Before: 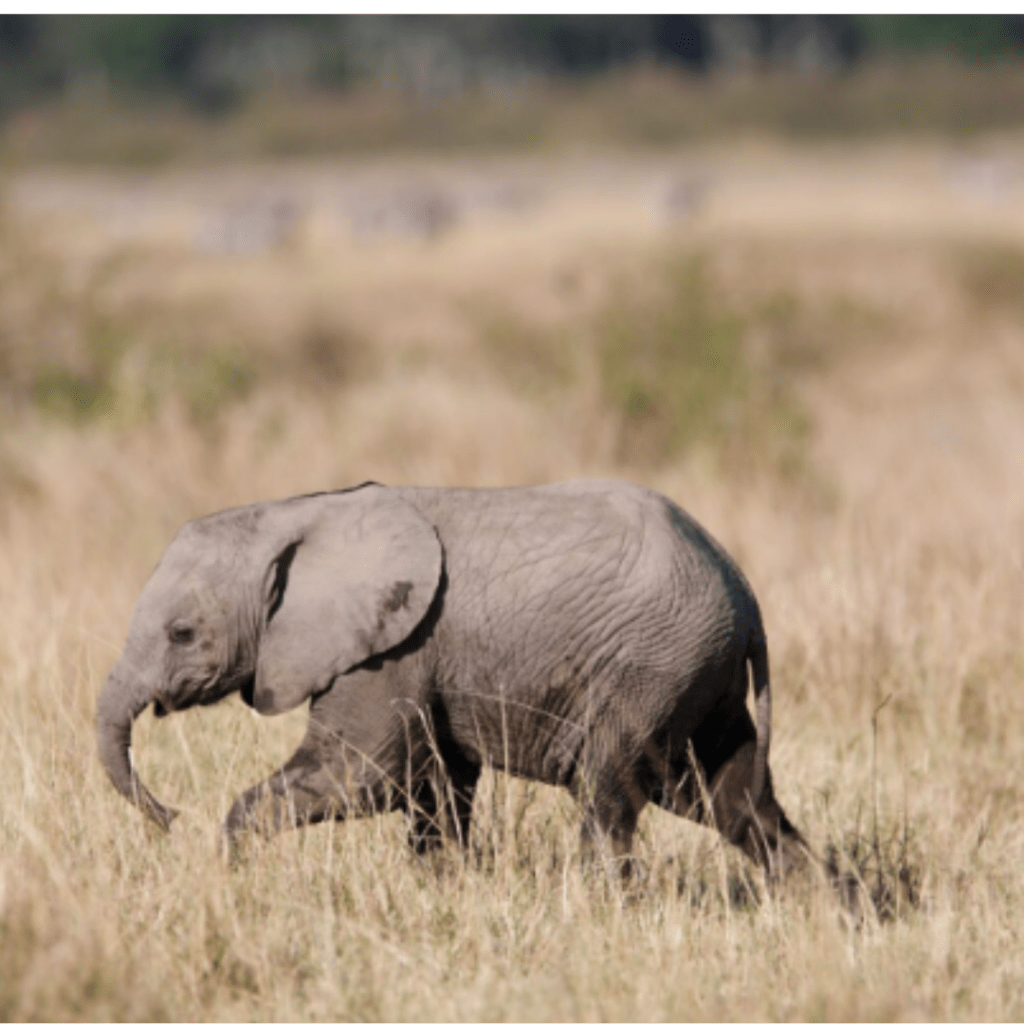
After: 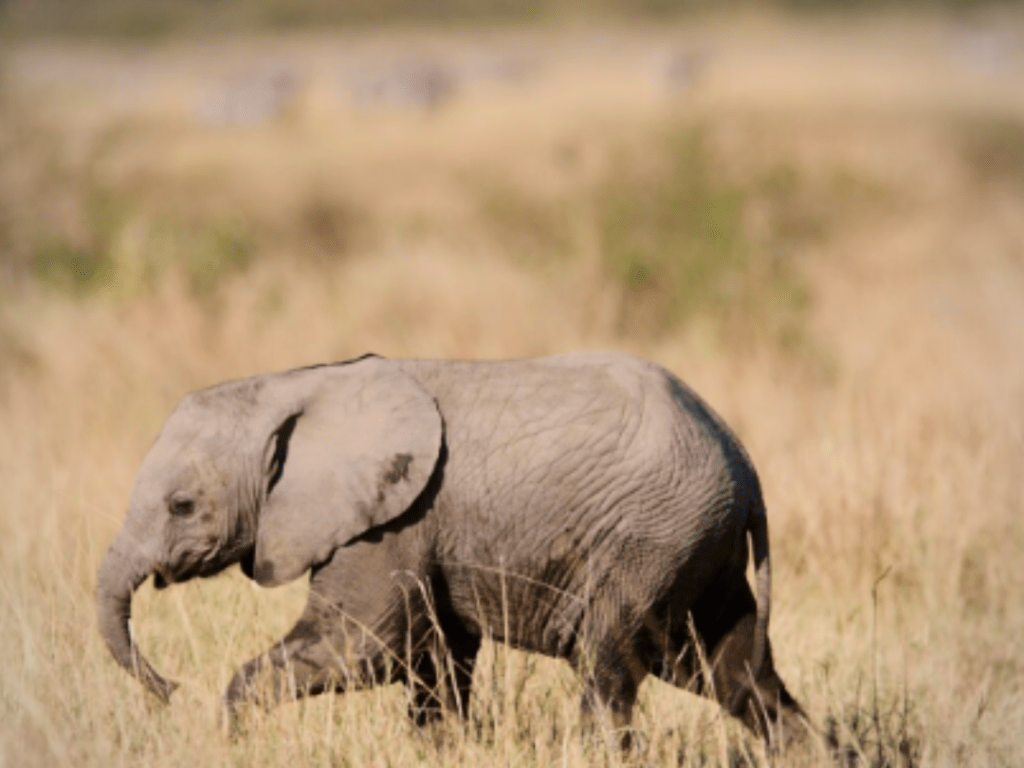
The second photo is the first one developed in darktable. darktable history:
tone curve: curves: ch0 [(0, 0) (0.091, 0.066) (0.184, 0.16) (0.491, 0.519) (0.748, 0.765) (1, 0.919)]; ch1 [(0, 0) (0.179, 0.173) (0.322, 0.32) (0.424, 0.424) (0.502, 0.504) (0.56, 0.575) (0.631, 0.675) (0.777, 0.806) (1, 1)]; ch2 [(0, 0) (0.434, 0.447) (0.497, 0.498) (0.539, 0.566) (0.676, 0.691) (1, 1)], color space Lab, independent channels, preserve colors none
crop and rotate: top 12.5%, bottom 12.5%
vignetting: fall-off radius 93.87%
